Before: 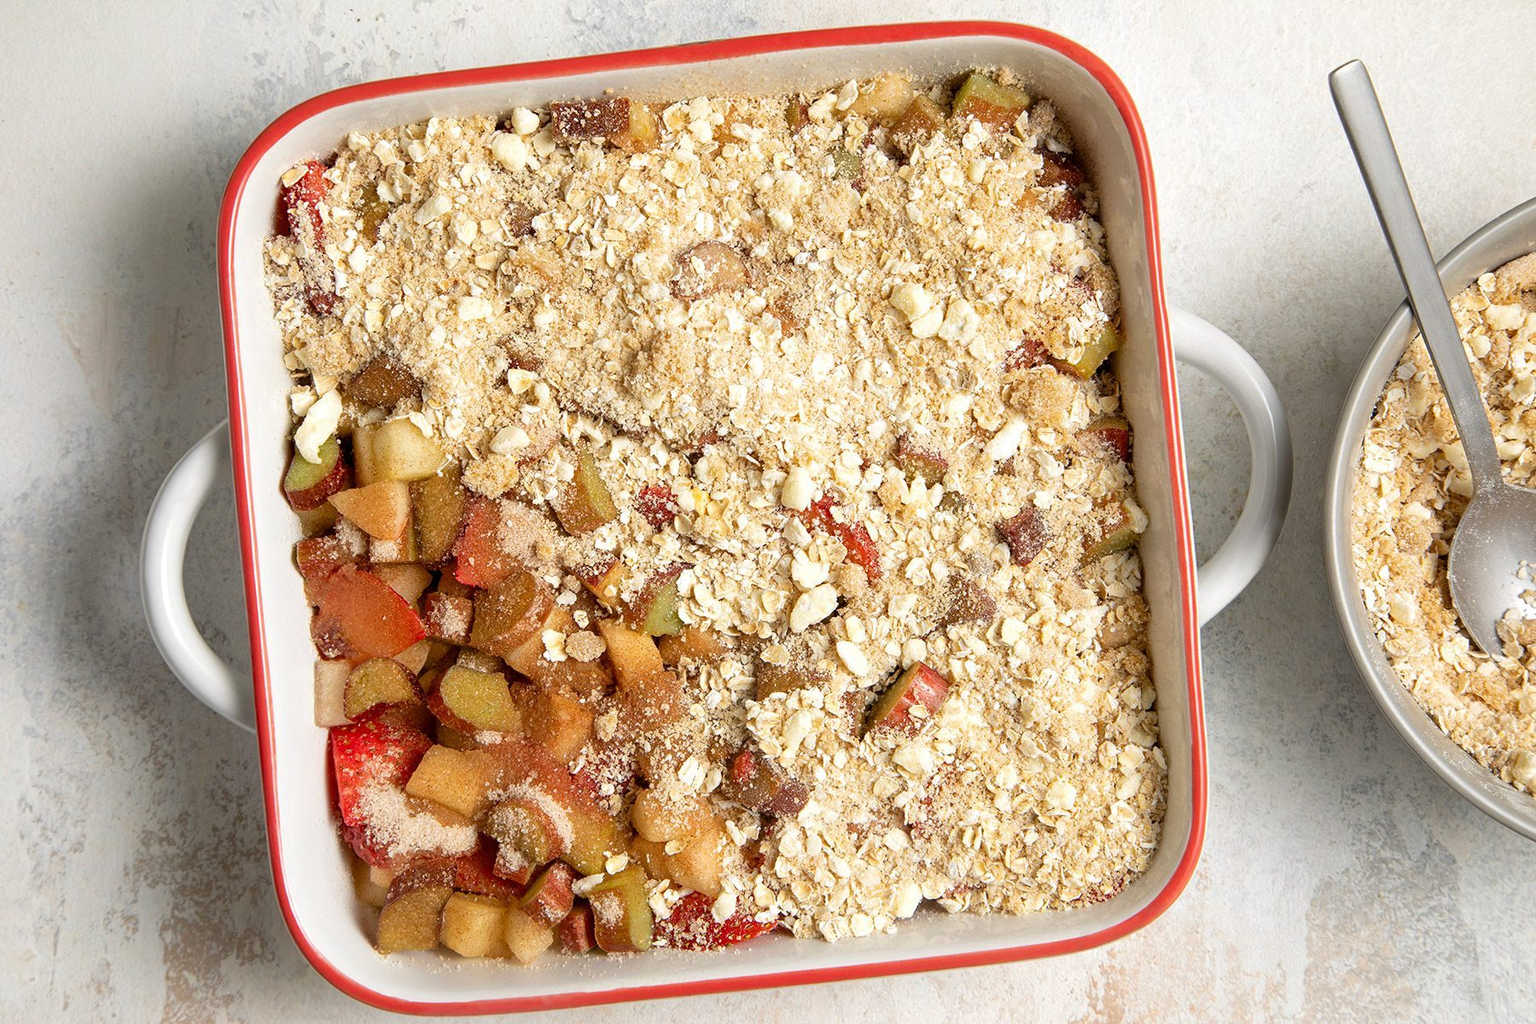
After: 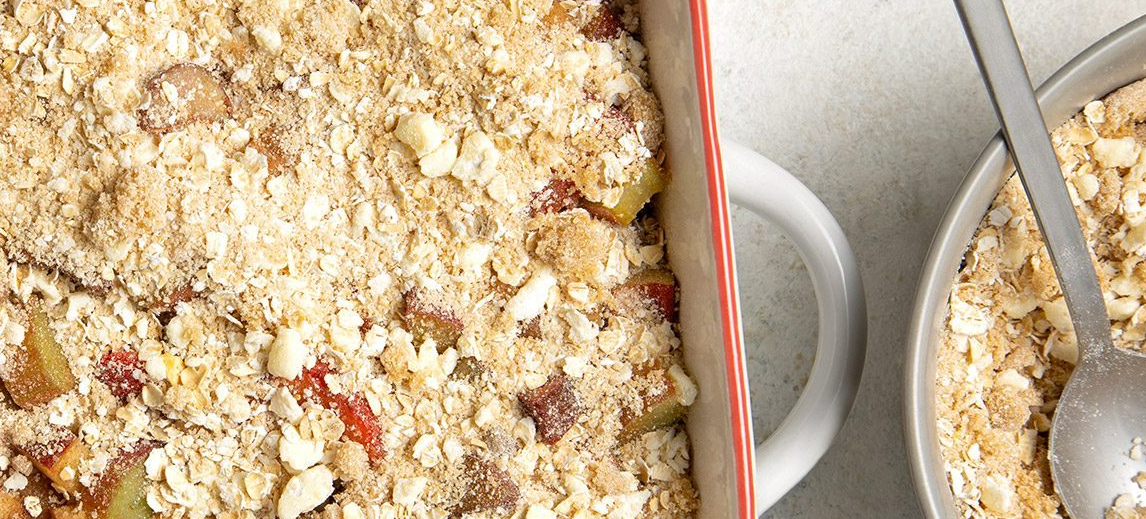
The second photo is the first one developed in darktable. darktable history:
crop: left 36.005%, top 18.293%, right 0.31%, bottom 38.444%
exposure: compensate highlight preservation false
